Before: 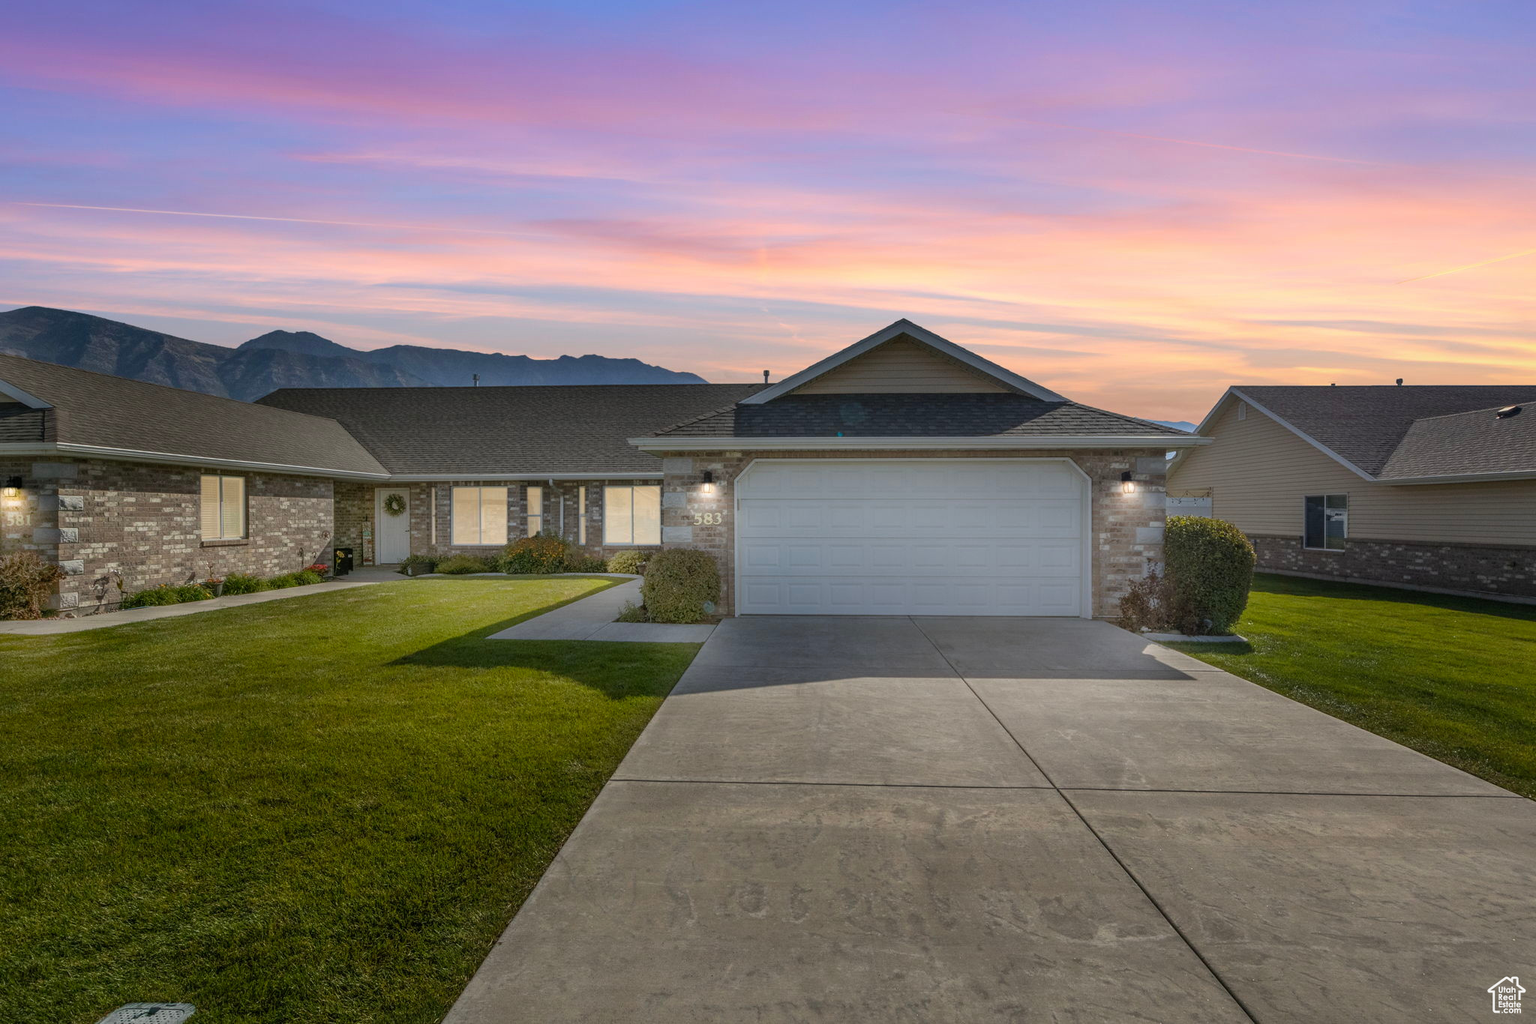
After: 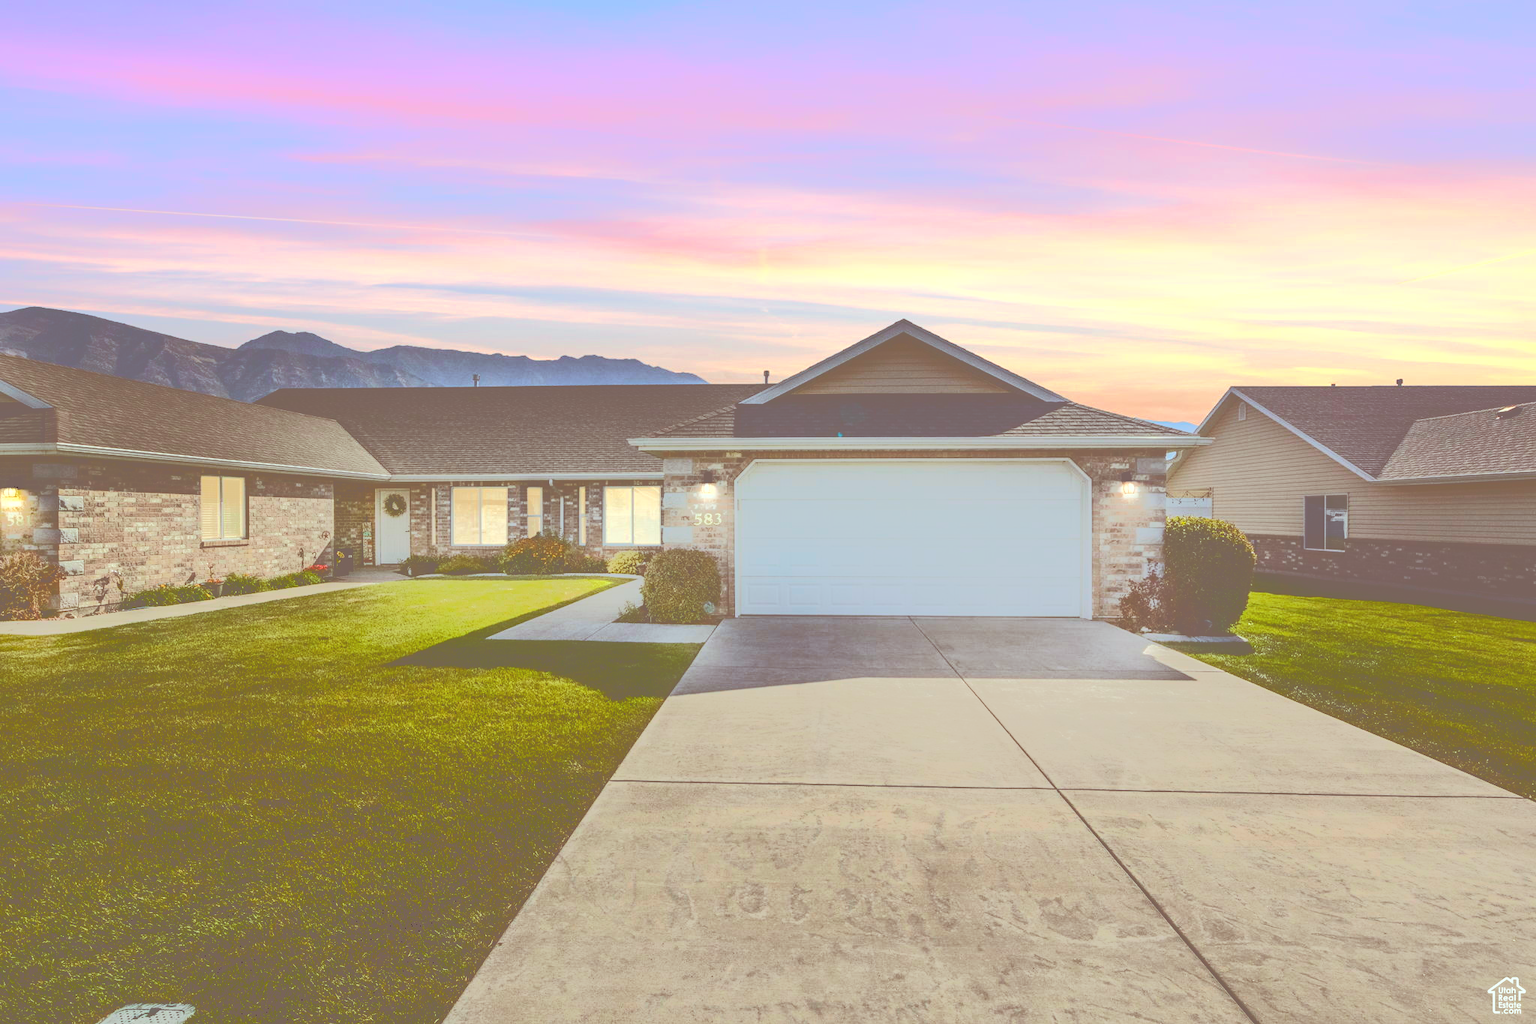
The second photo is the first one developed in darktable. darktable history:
color correction: highlights a* -6.96, highlights b* -0.151, shadows a* 20.75, shadows b* 12.4
tone curve: curves: ch0 [(0, 0) (0.003, 0.437) (0.011, 0.438) (0.025, 0.441) (0.044, 0.441) (0.069, 0.441) (0.1, 0.444) (0.136, 0.447) (0.177, 0.452) (0.224, 0.457) (0.277, 0.466) (0.335, 0.485) (0.399, 0.514) (0.468, 0.558) (0.543, 0.616) (0.623, 0.686) (0.709, 0.76) (0.801, 0.803) (0.898, 0.825) (1, 1)], color space Lab, independent channels, preserve colors none
base curve: curves: ch0 [(0, 0) (0, 0) (0.002, 0.001) (0.008, 0.003) (0.019, 0.011) (0.037, 0.037) (0.064, 0.11) (0.102, 0.232) (0.152, 0.379) (0.216, 0.524) (0.296, 0.665) (0.394, 0.789) (0.512, 0.881) (0.651, 0.945) (0.813, 0.986) (1, 1)], preserve colors average RGB
